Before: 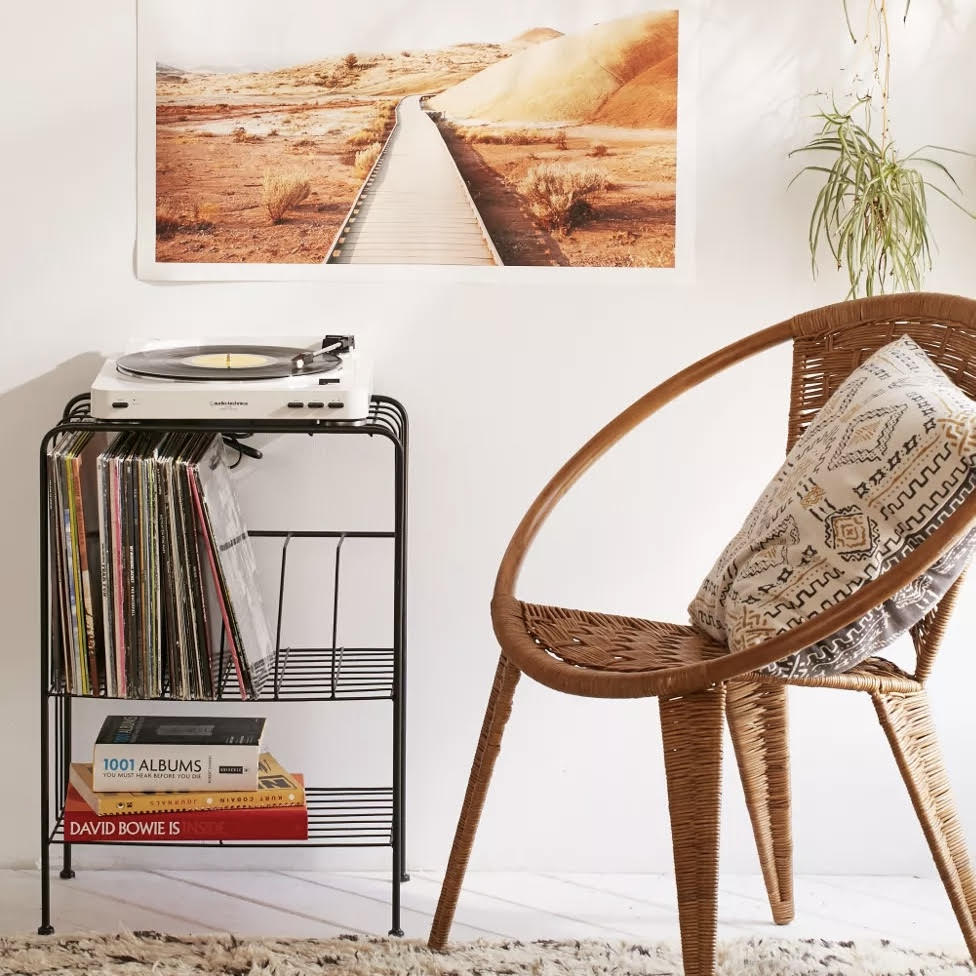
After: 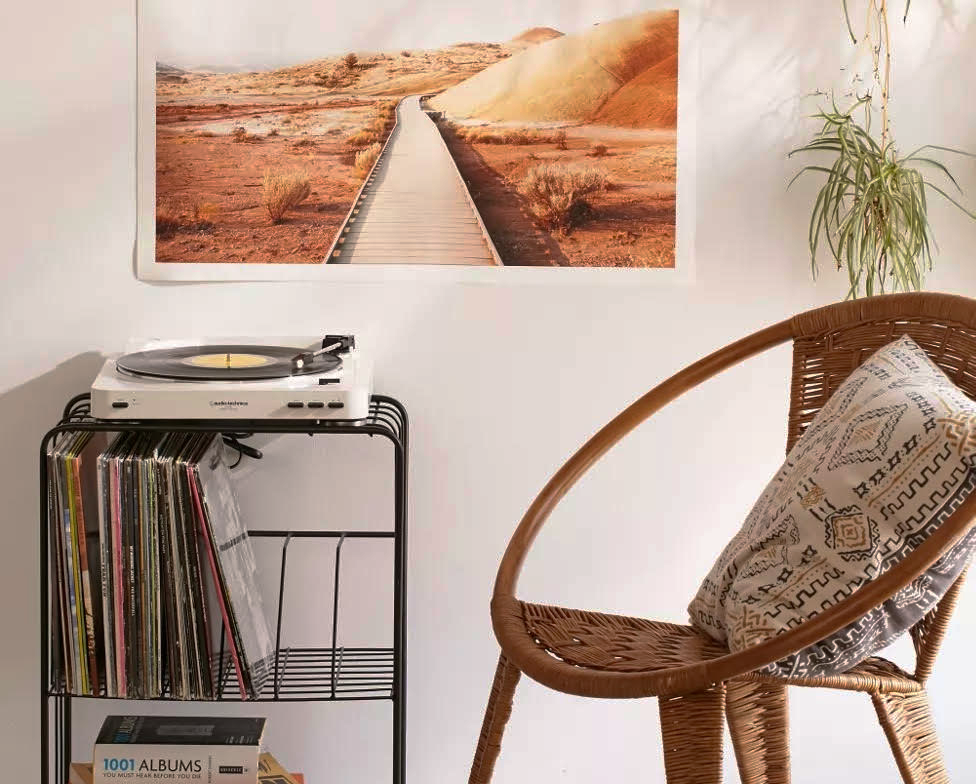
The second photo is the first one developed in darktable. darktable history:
base curve: curves: ch0 [(0, 0) (0.595, 0.418) (1, 1)], preserve colors none
crop: bottom 19.644%
